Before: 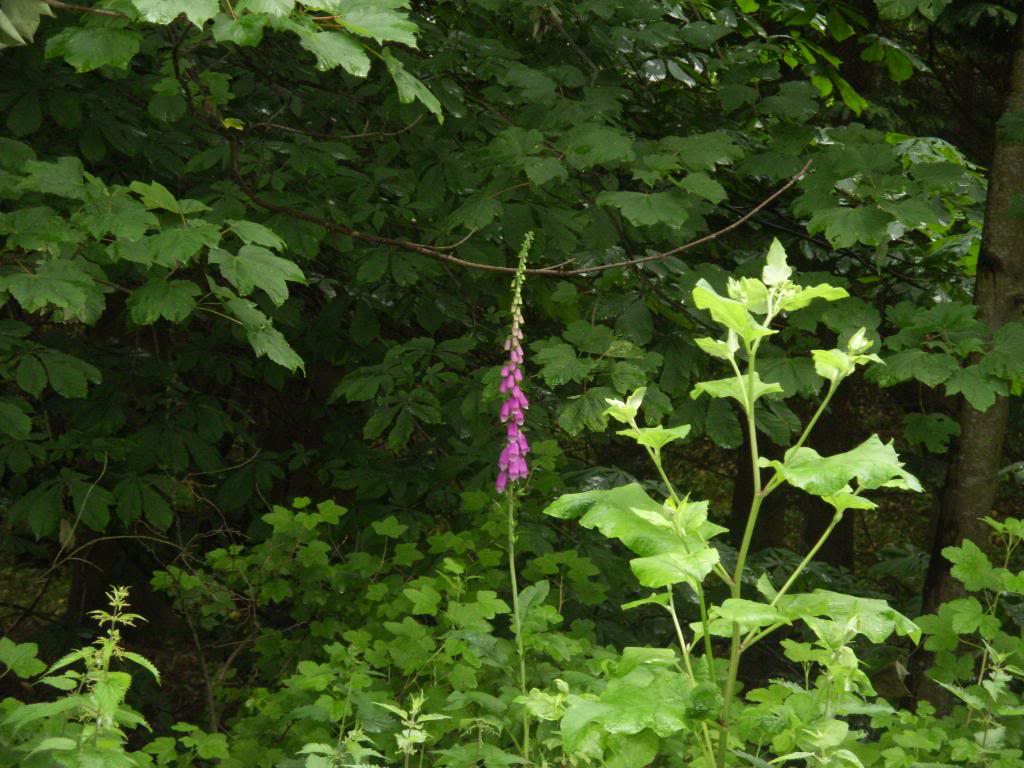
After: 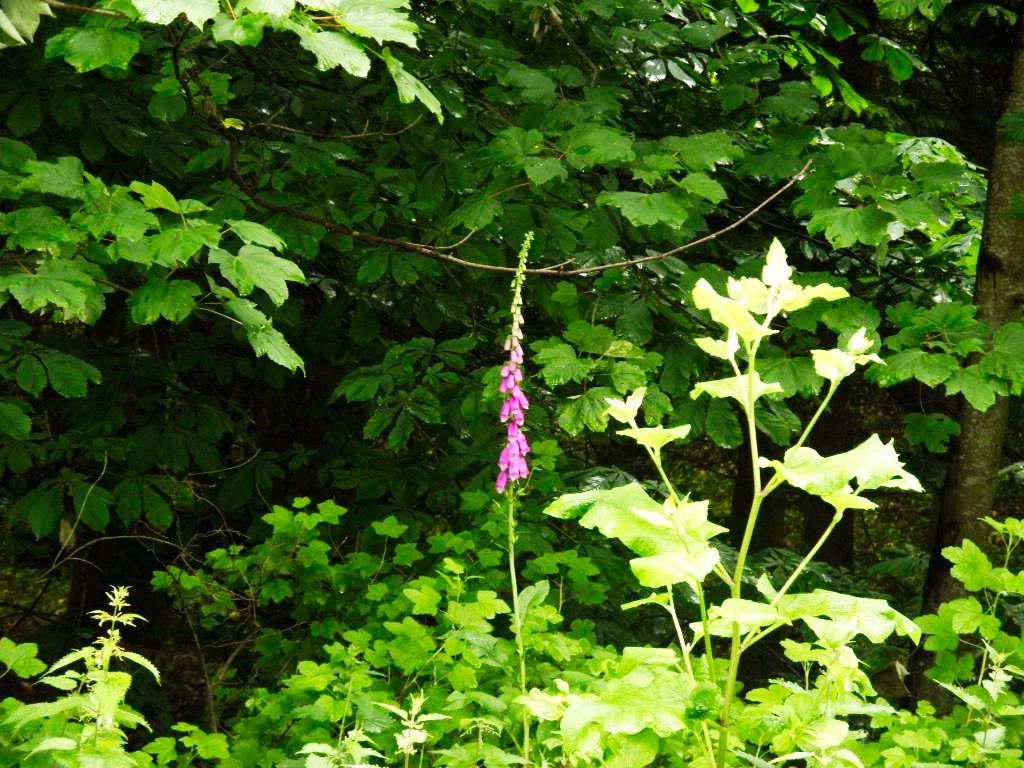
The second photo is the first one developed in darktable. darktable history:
color balance rgb: linear chroma grading › global chroma 0.875%, perceptual saturation grading › global saturation 0.351%
base curve: curves: ch0 [(0, 0) (0.007, 0.004) (0.027, 0.03) (0.046, 0.07) (0.207, 0.54) (0.442, 0.872) (0.673, 0.972) (1, 1)], preserve colors none
